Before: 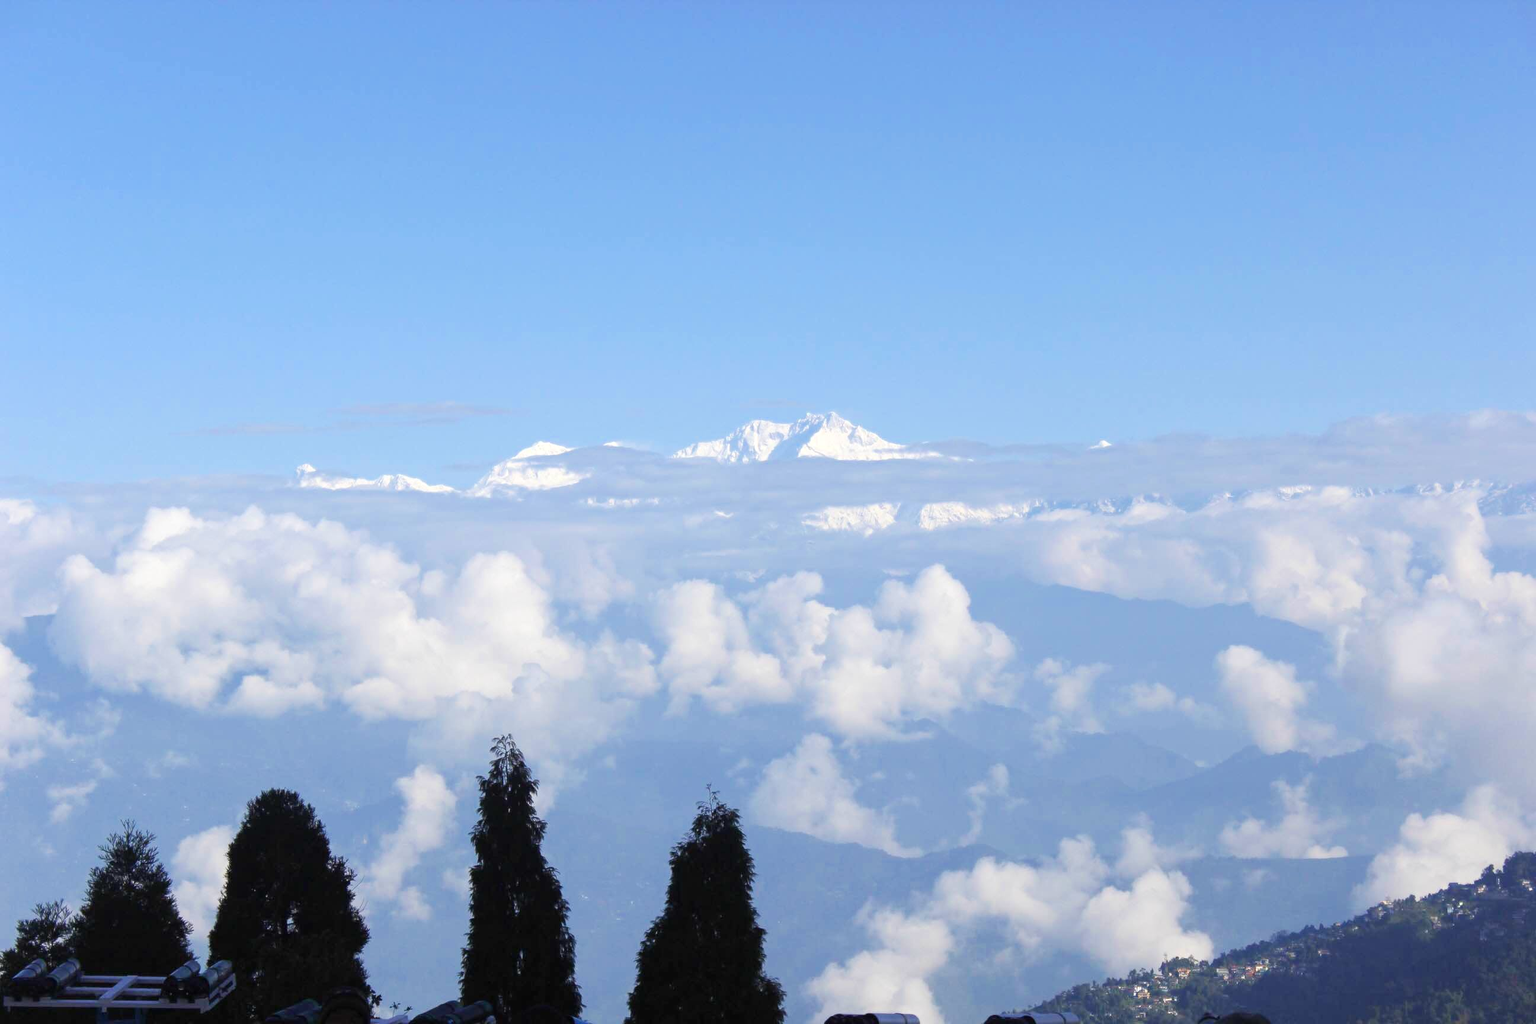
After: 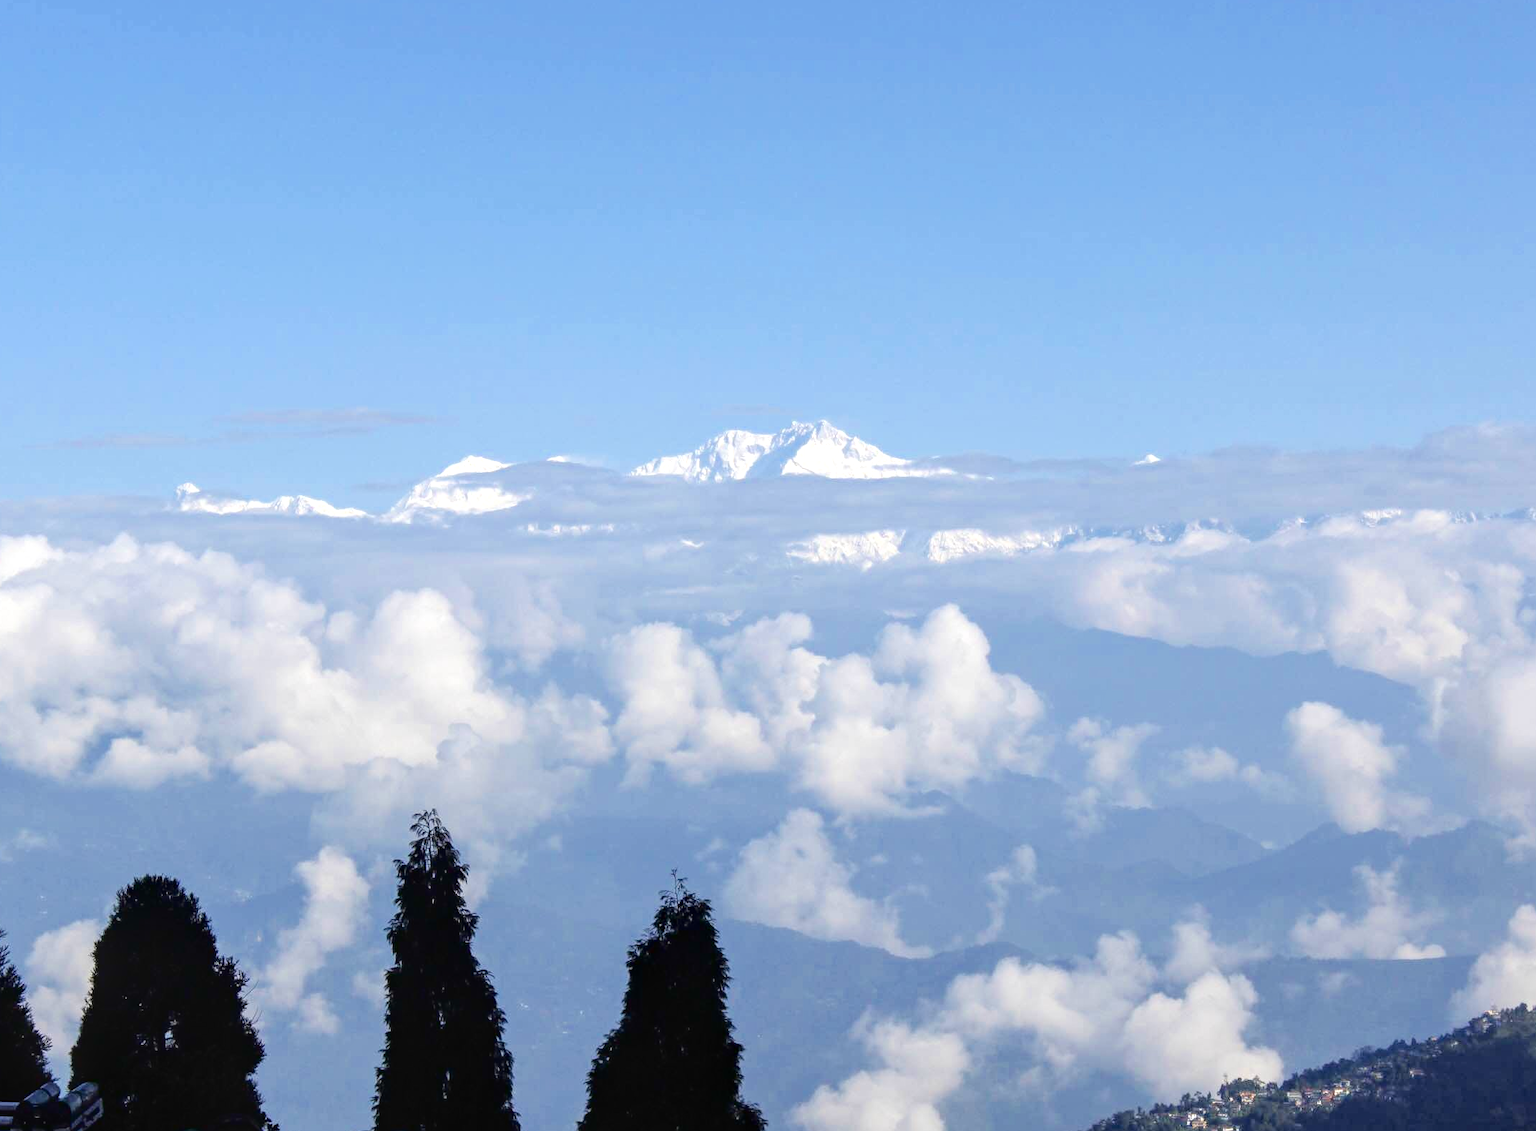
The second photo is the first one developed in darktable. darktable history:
fill light: exposure -2 EV, width 8.6
local contrast: on, module defaults
crop: left 9.807%, top 6.259%, right 7.334%, bottom 2.177%
